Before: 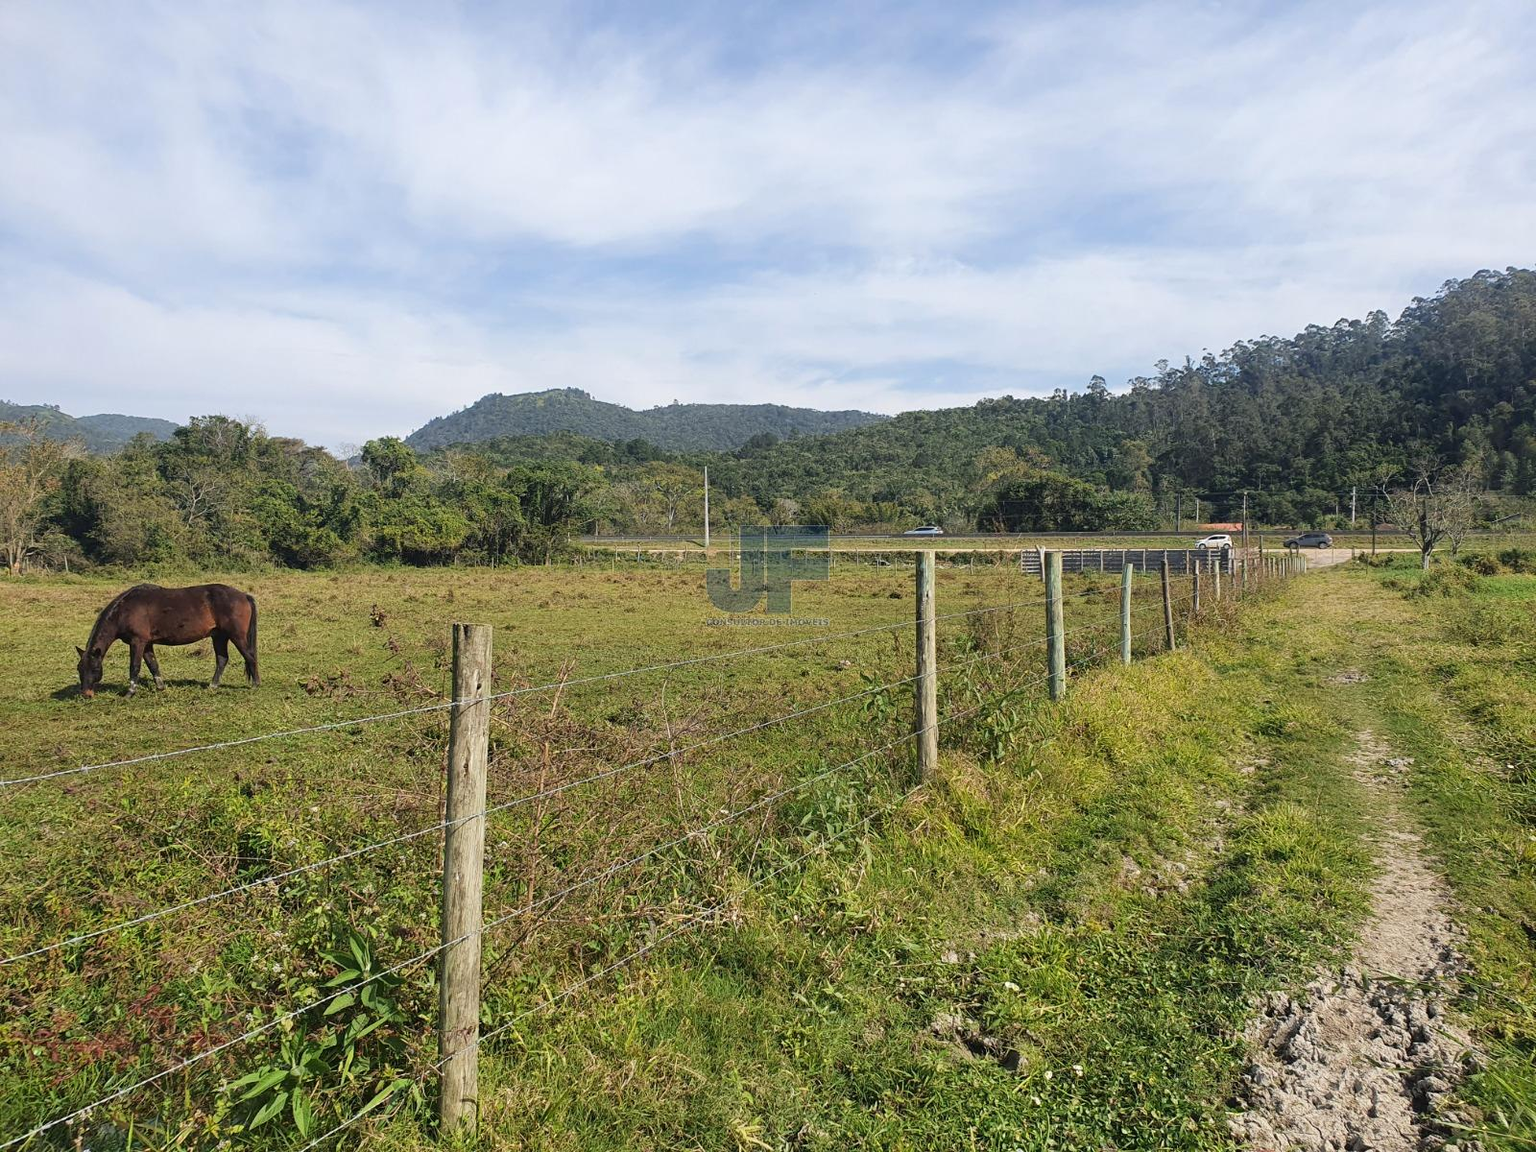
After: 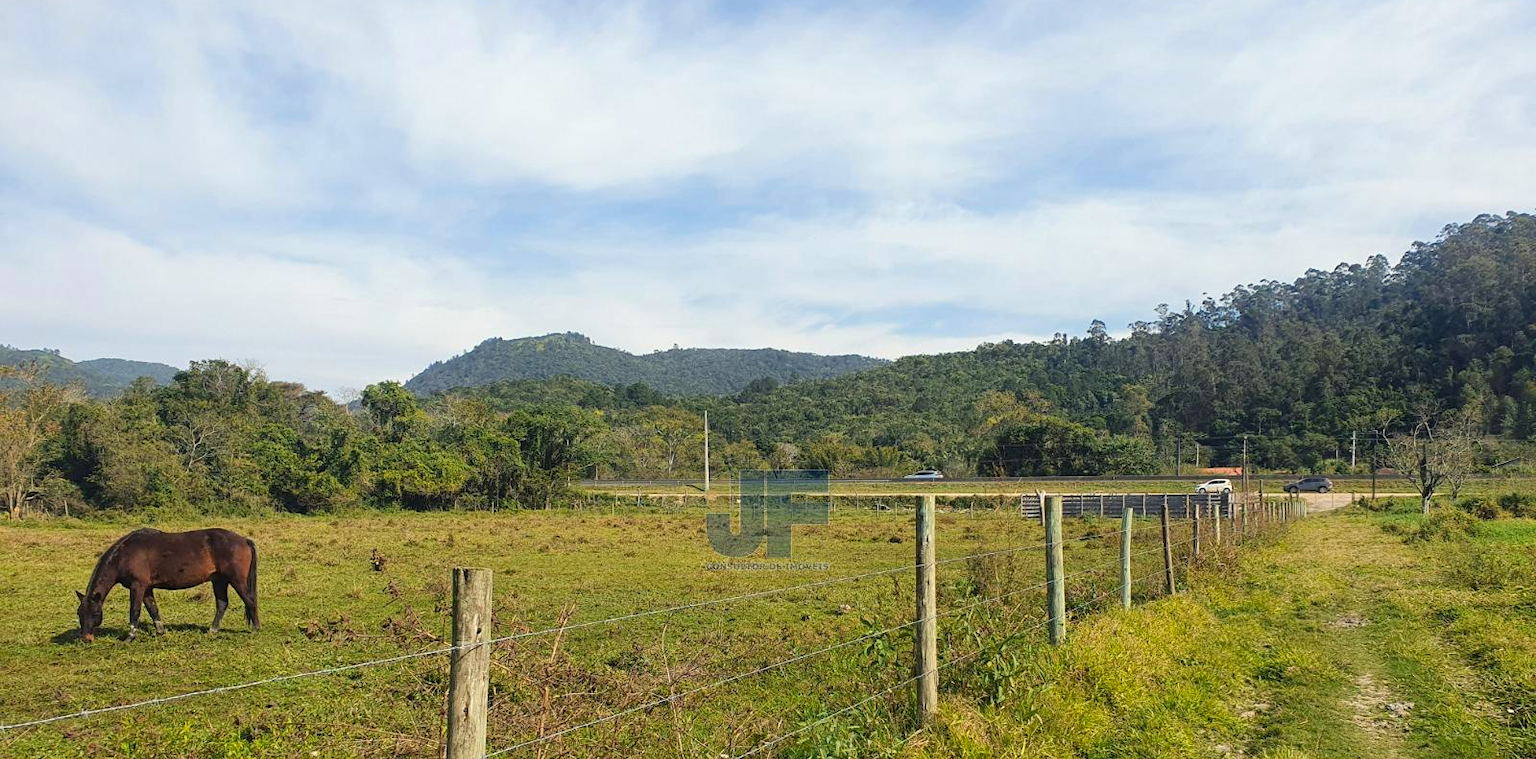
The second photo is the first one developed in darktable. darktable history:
color balance rgb: highlights gain › luminance 6.599%, highlights gain › chroma 2.555%, highlights gain › hue 89.88°, perceptual saturation grading › global saturation 0.395%, global vibrance 33.529%
crop and rotate: top 4.916%, bottom 29.091%
